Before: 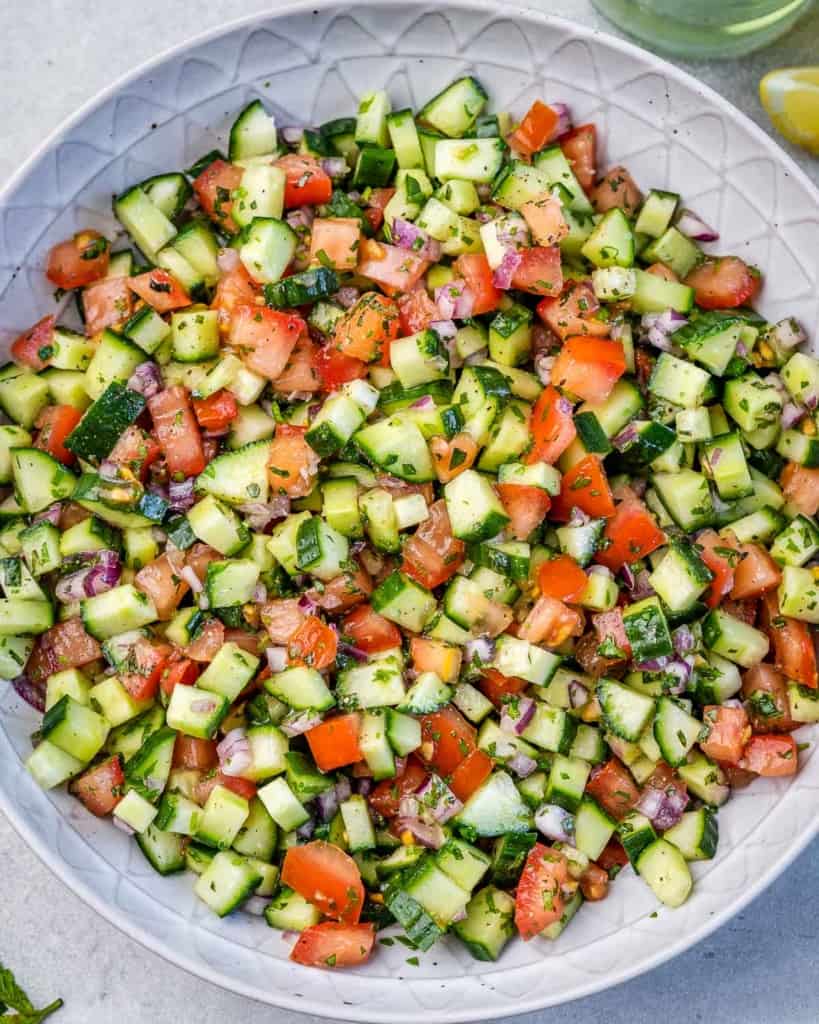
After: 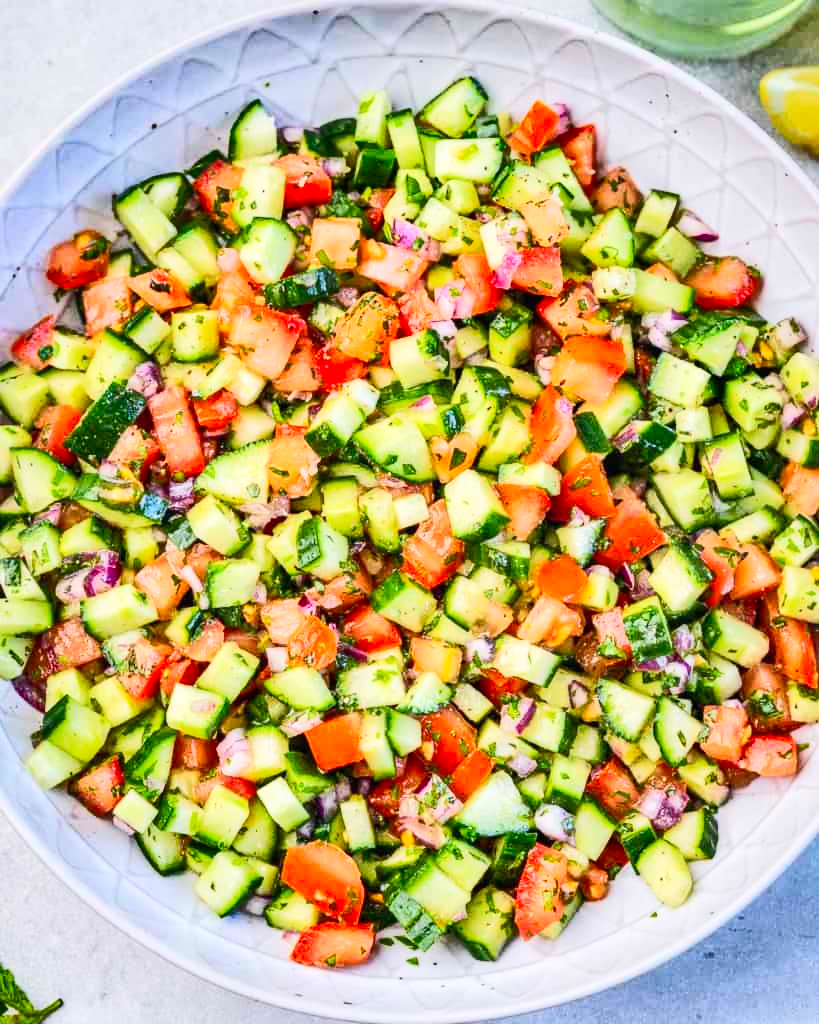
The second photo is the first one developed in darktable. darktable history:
tone curve: curves: ch0 [(0, 0) (0.003, 0.015) (0.011, 0.025) (0.025, 0.056) (0.044, 0.104) (0.069, 0.139) (0.1, 0.181) (0.136, 0.226) (0.177, 0.28) (0.224, 0.346) (0.277, 0.42) (0.335, 0.505) (0.399, 0.594) (0.468, 0.699) (0.543, 0.776) (0.623, 0.848) (0.709, 0.893) (0.801, 0.93) (0.898, 0.97) (1, 1)], color space Lab, linked channels, preserve colors none
shadows and highlights: soften with gaussian
